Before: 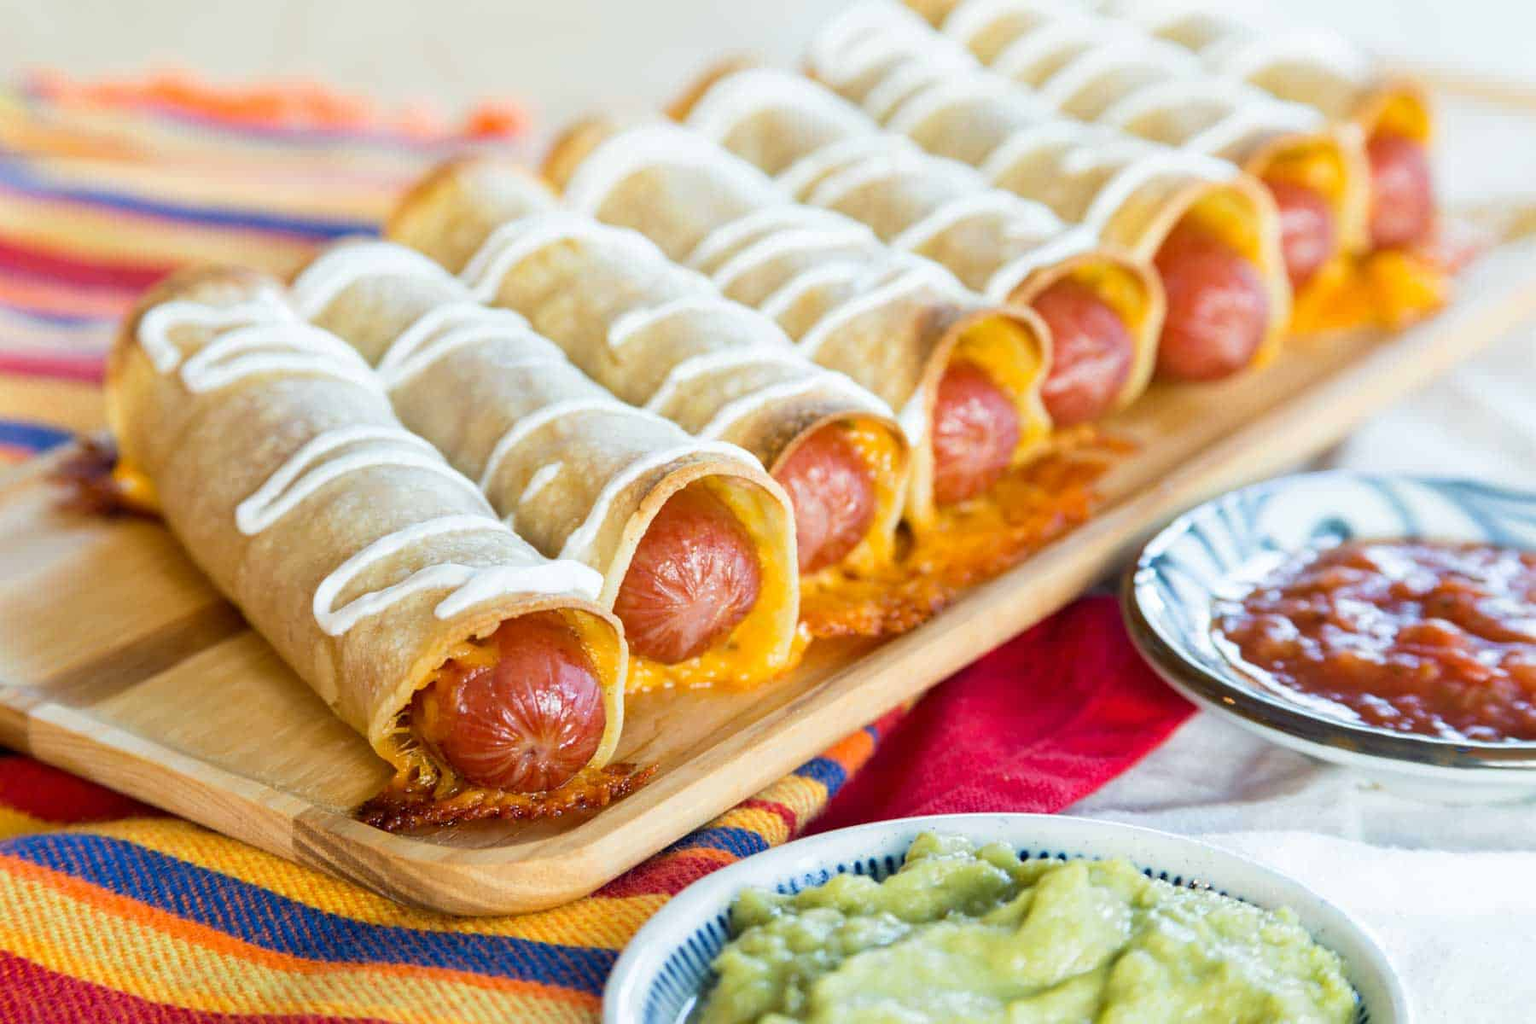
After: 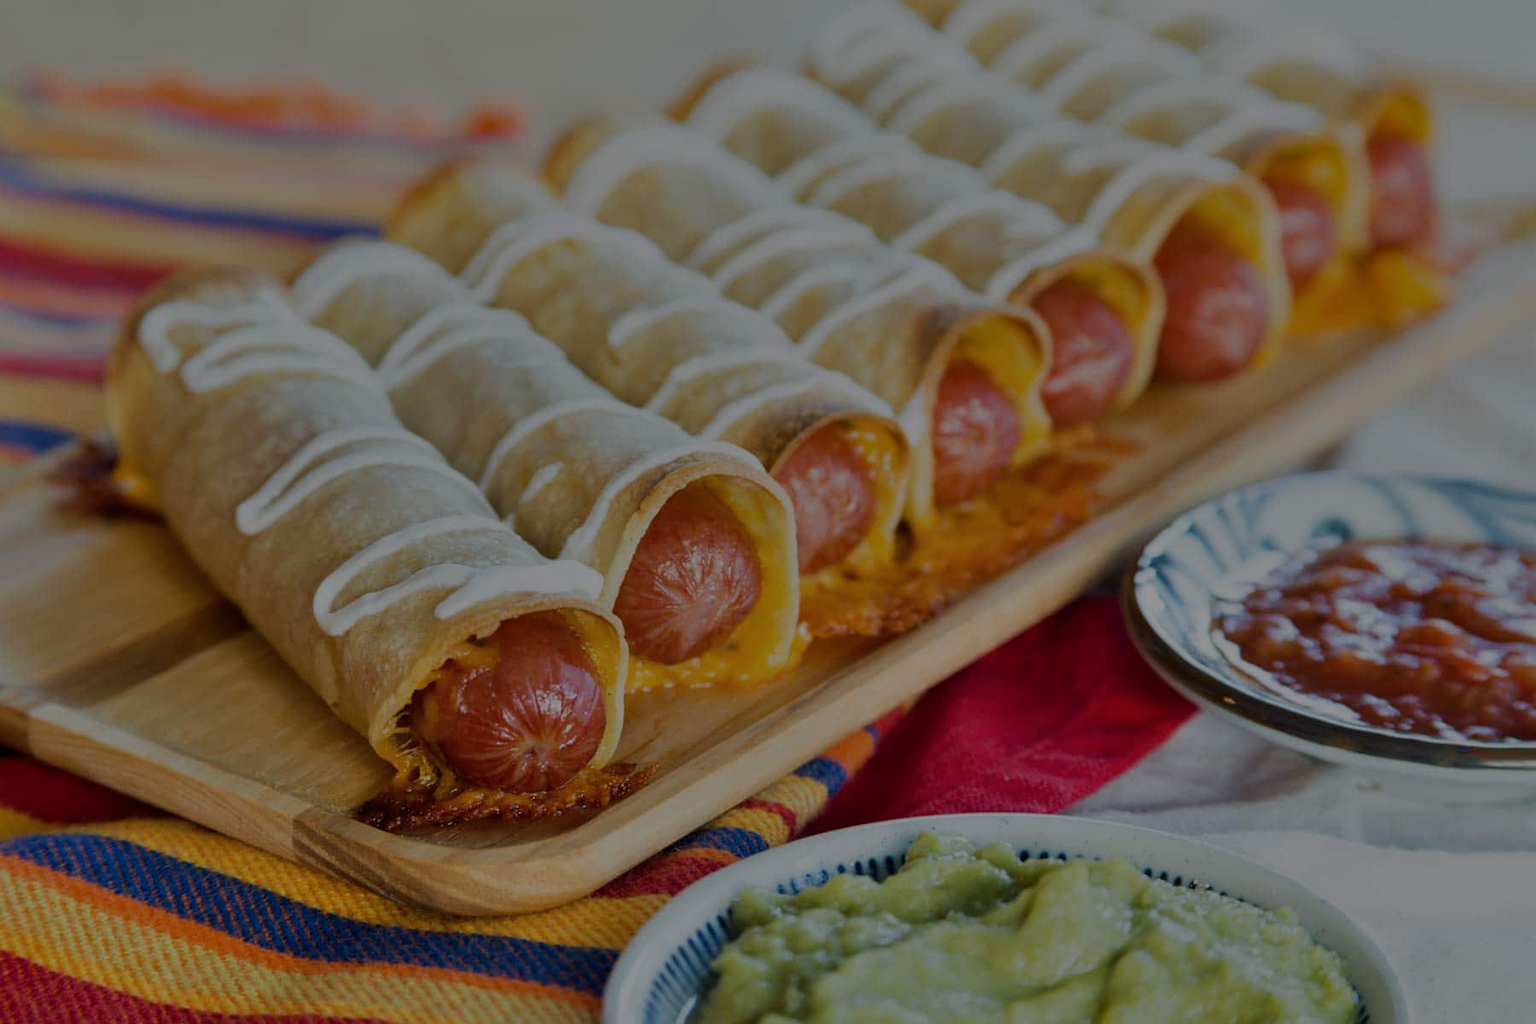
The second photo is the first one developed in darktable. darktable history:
exposure: exposure -2.057 EV, compensate highlight preservation false
shadows and highlights: soften with gaussian
